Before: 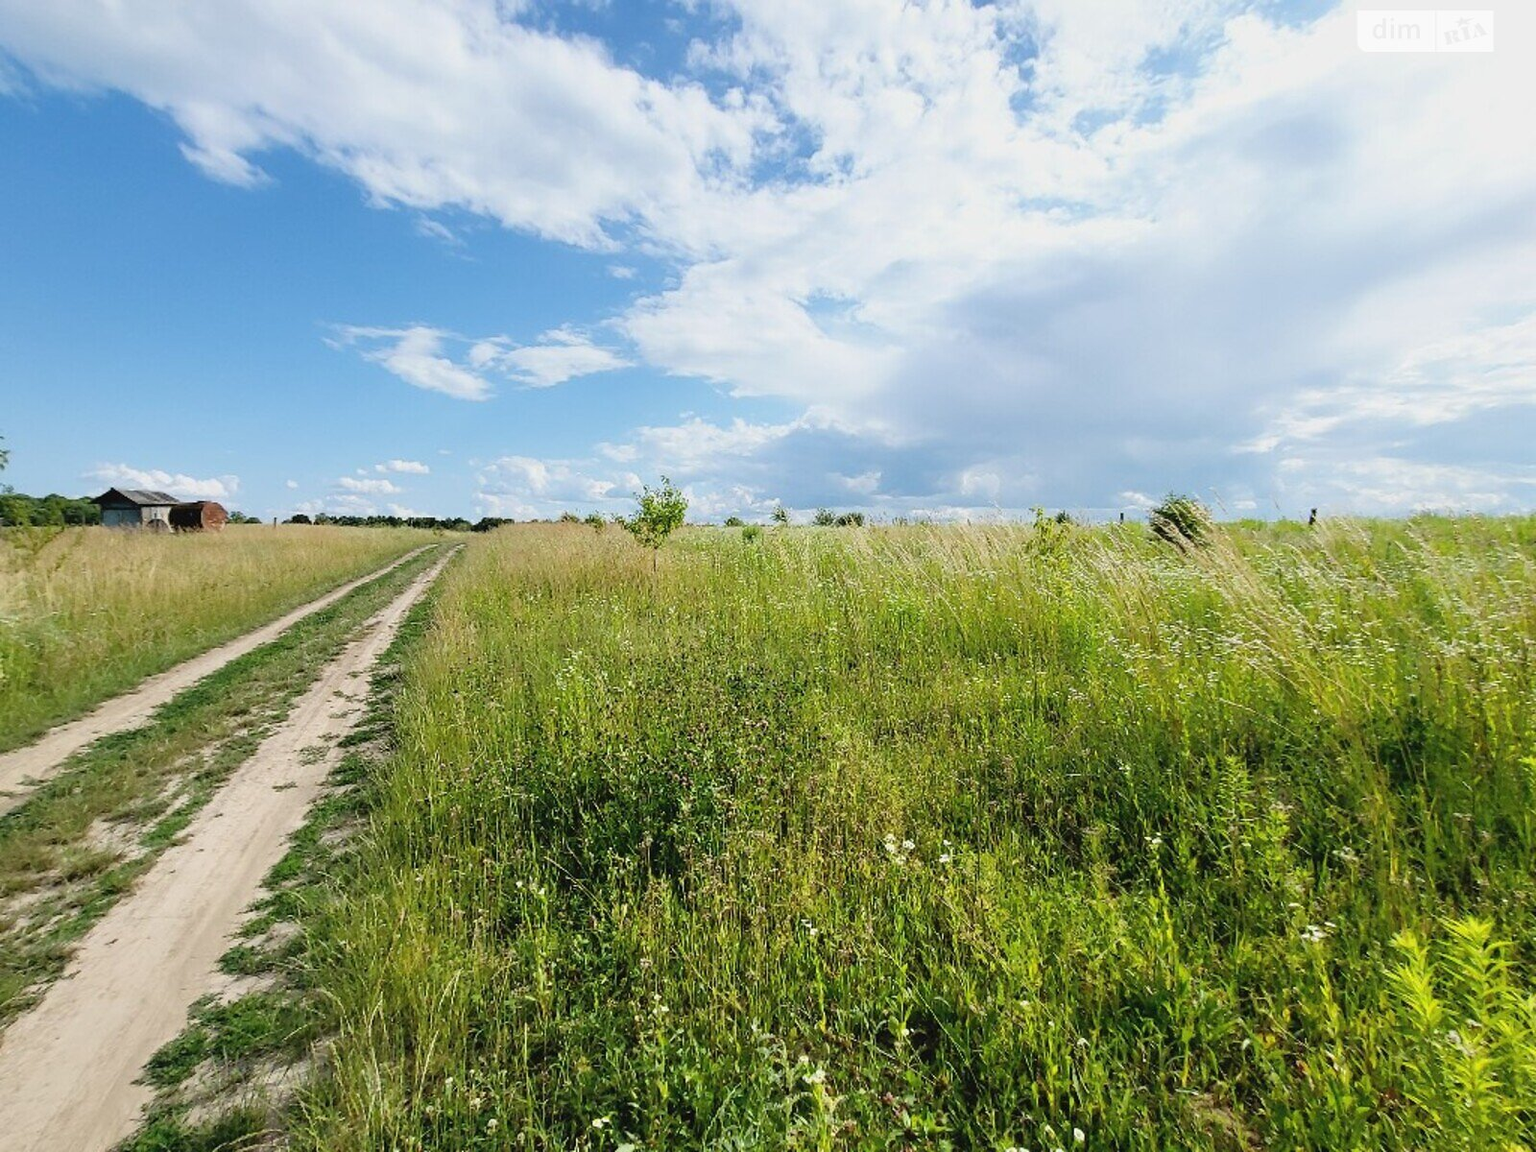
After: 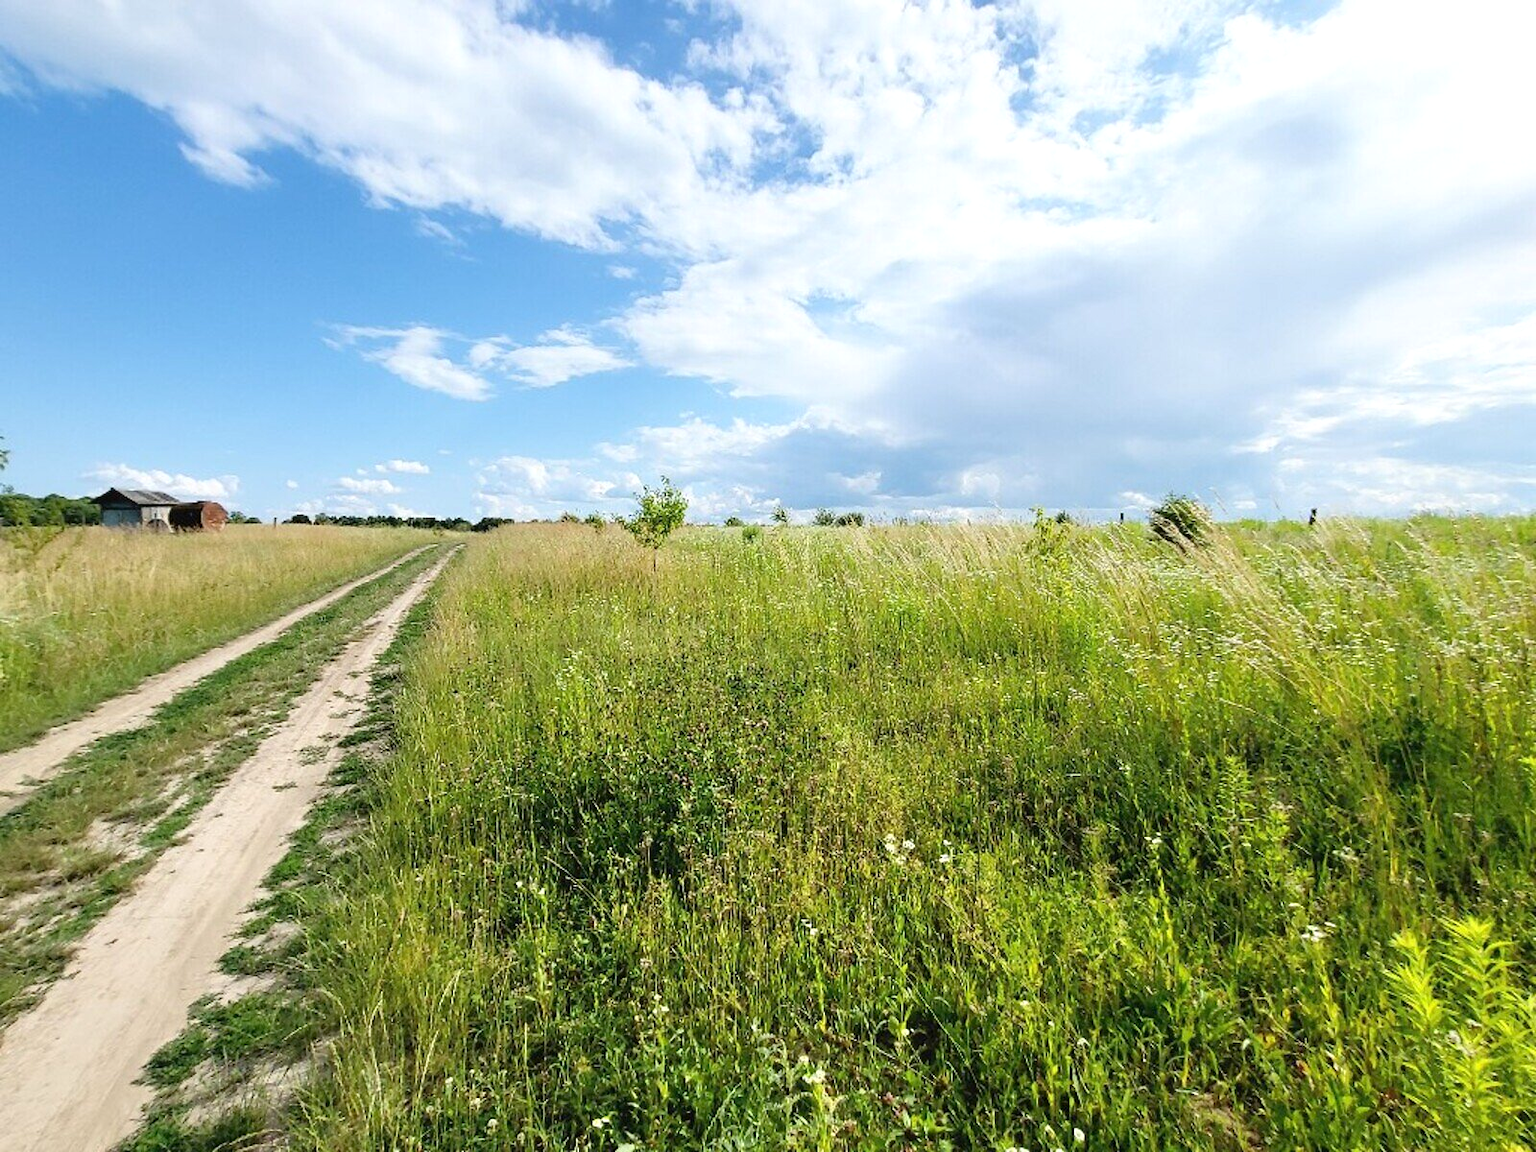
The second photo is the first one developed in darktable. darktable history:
exposure: black level correction 0.001, exposure 0.295 EV, compensate highlight preservation false
